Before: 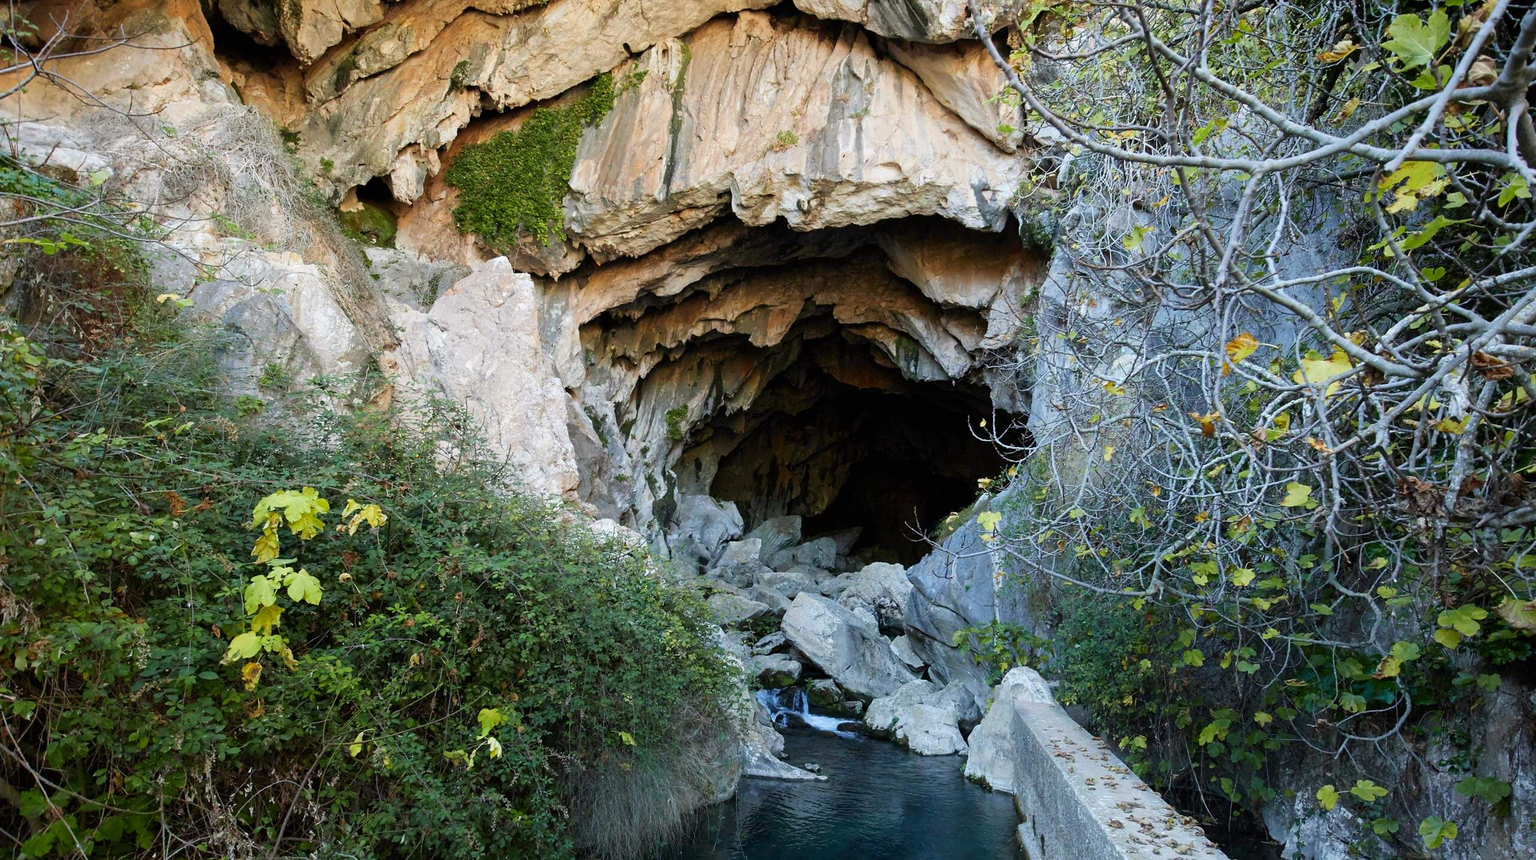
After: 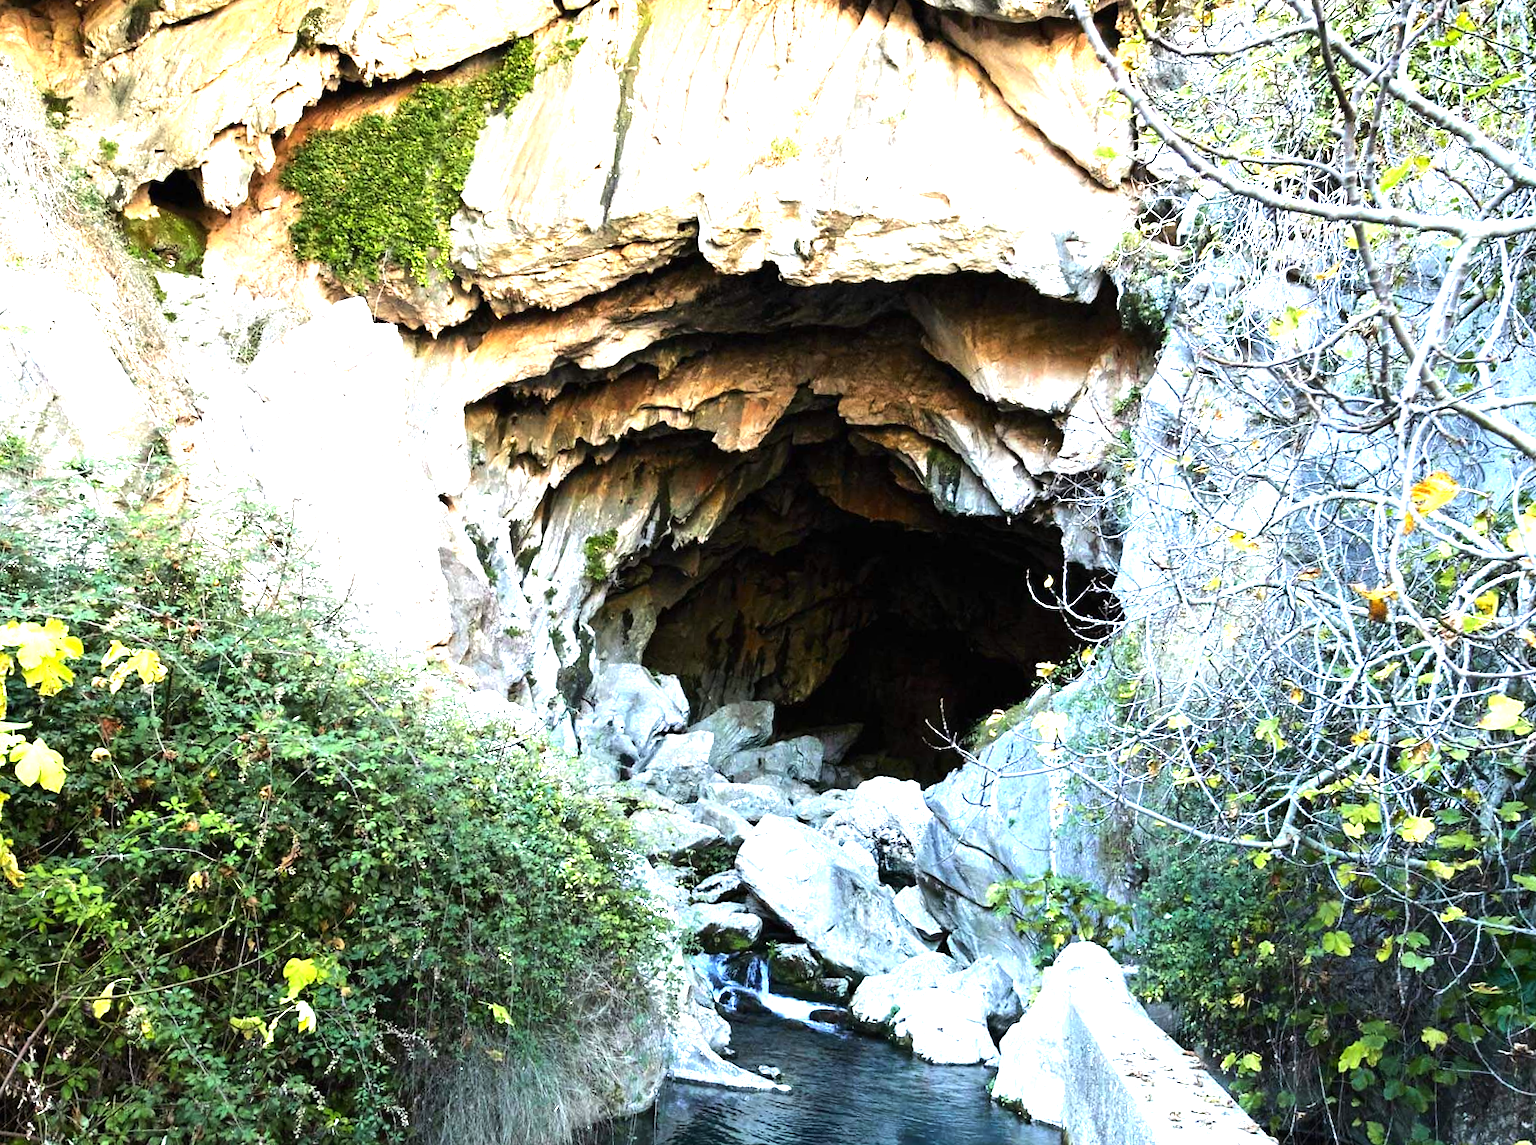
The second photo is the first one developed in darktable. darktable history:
crop and rotate: angle -3.27°, left 14.277%, top 0.028%, right 10.766%, bottom 0.028%
exposure: black level correction 0, exposure 1.2 EV, compensate highlight preservation false
tone equalizer: -8 EV -0.75 EV, -7 EV -0.7 EV, -6 EV -0.6 EV, -5 EV -0.4 EV, -3 EV 0.4 EV, -2 EV 0.6 EV, -1 EV 0.7 EV, +0 EV 0.75 EV, edges refinement/feathering 500, mask exposure compensation -1.57 EV, preserve details no
